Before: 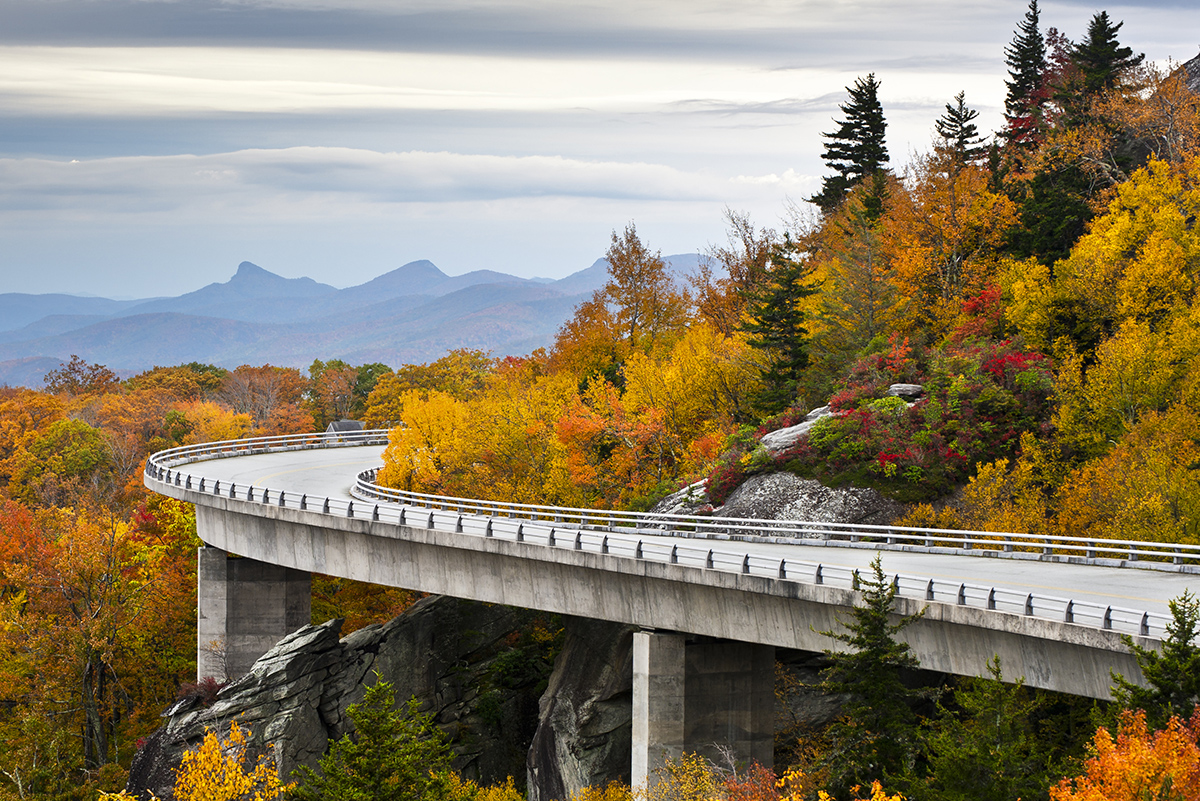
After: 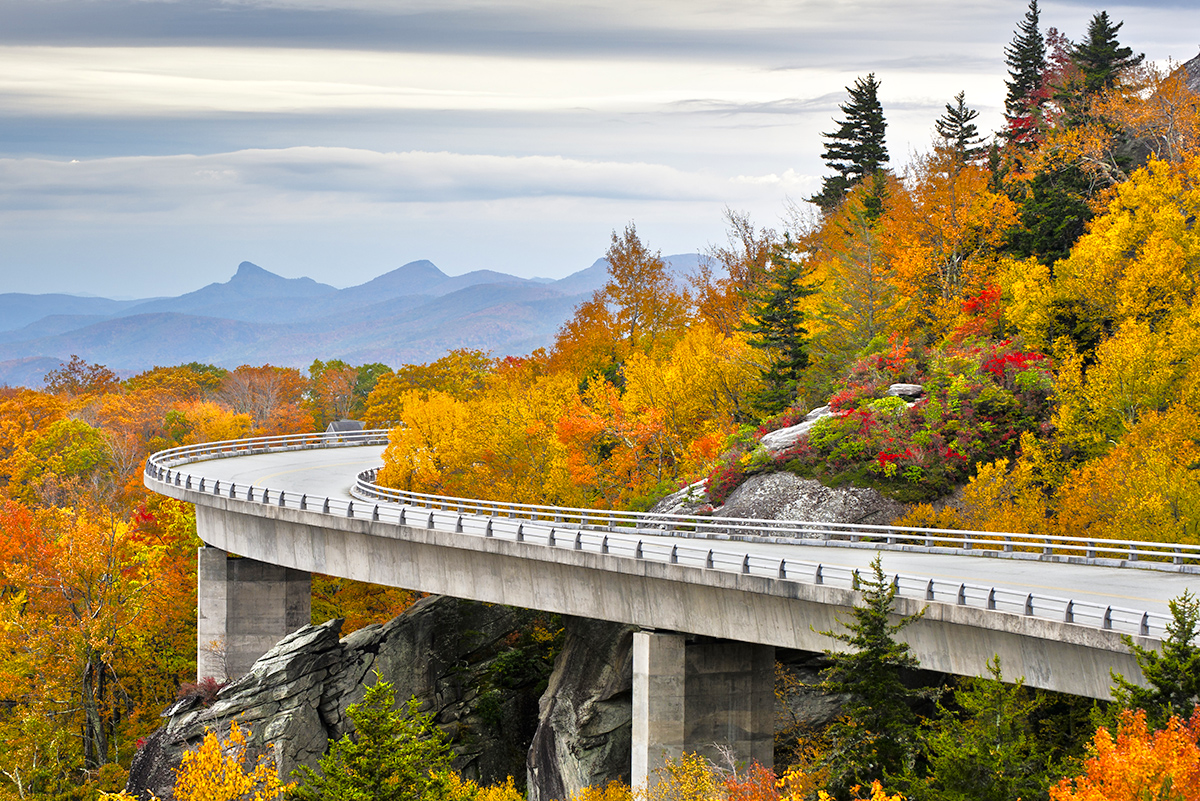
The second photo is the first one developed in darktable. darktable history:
color balance rgb: shadows fall-off 101%, linear chroma grading › mid-tones 7.63%, perceptual saturation grading › mid-tones 11.68%, mask middle-gray fulcrum 22.45%, global vibrance 10.11%, saturation formula JzAzBz (2021)
tone equalizer: -7 EV 0.15 EV, -6 EV 0.6 EV, -5 EV 1.15 EV, -4 EV 1.33 EV, -3 EV 1.15 EV, -2 EV 0.6 EV, -1 EV 0.15 EV, mask exposure compensation -0.5 EV
